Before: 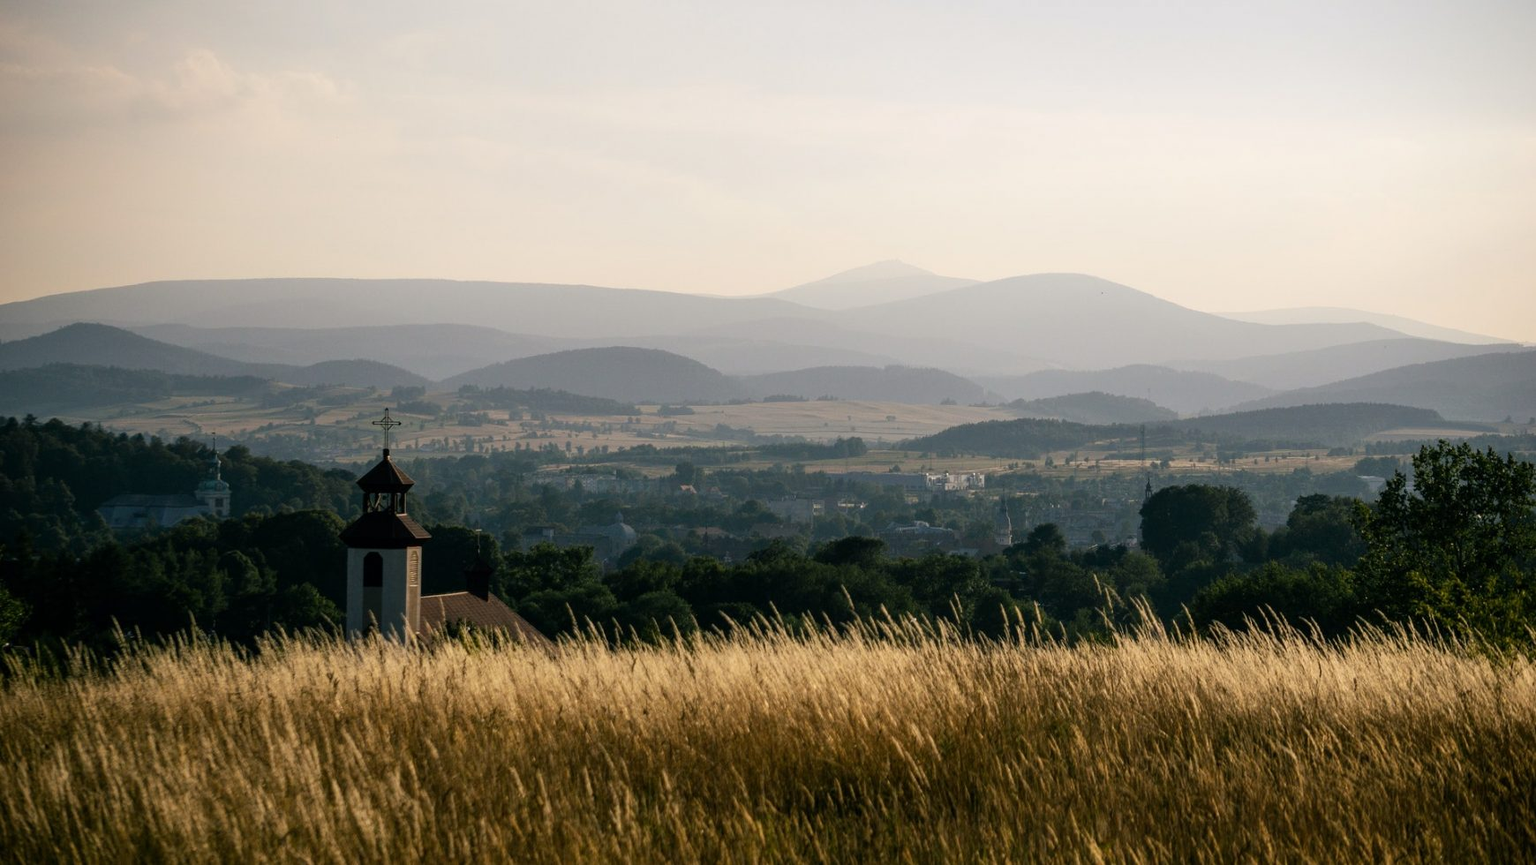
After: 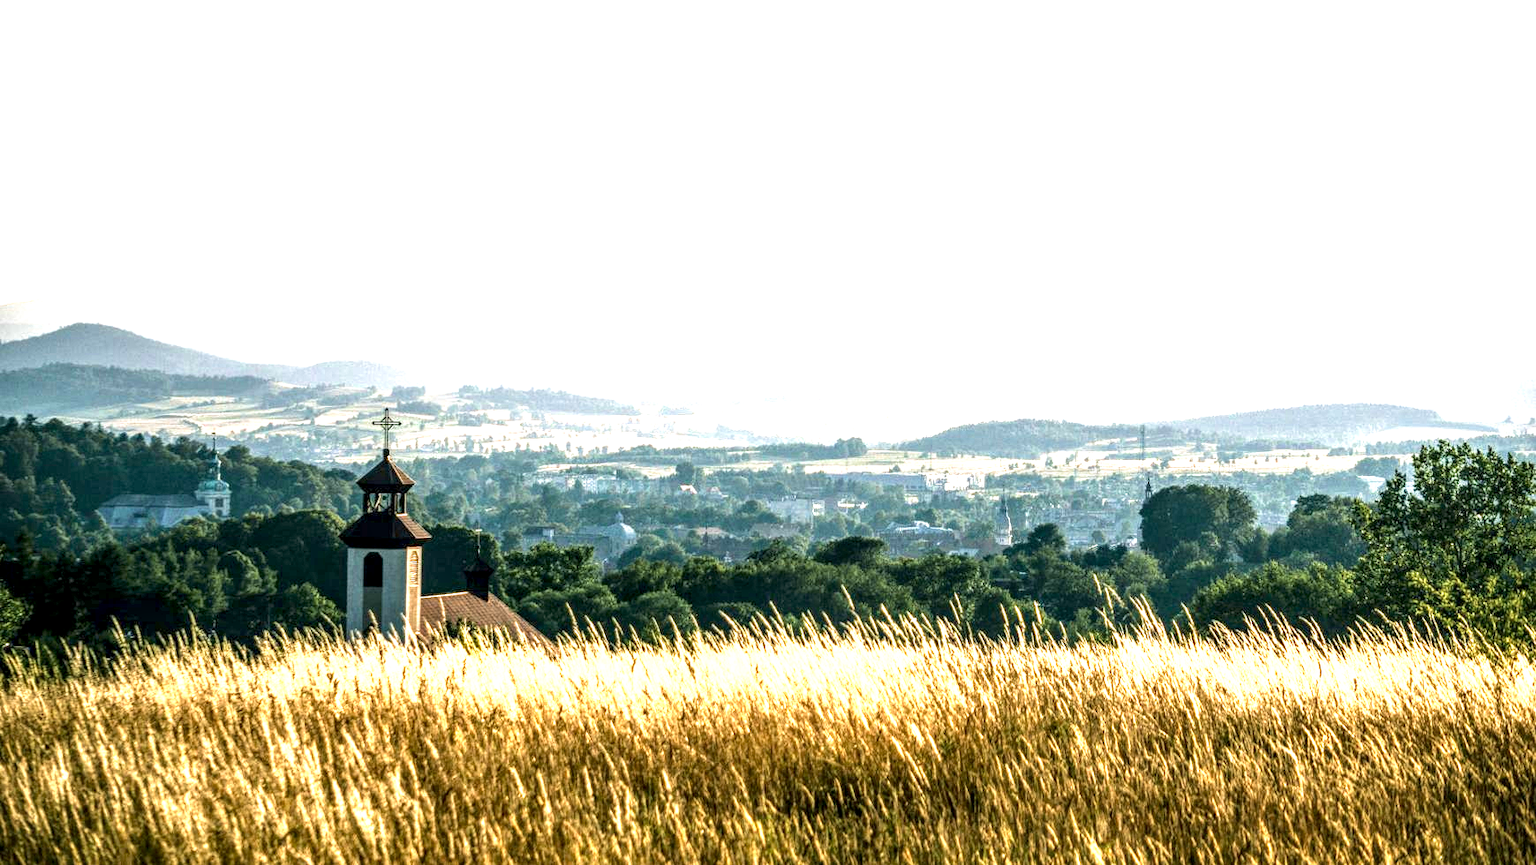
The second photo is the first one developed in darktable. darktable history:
local contrast: highlights 12%, shadows 38%, detail 184%, midtone range 0.465
exposure: exposure 2.286 EV, compensate highlight preservation false
velvia: on, module defaults
